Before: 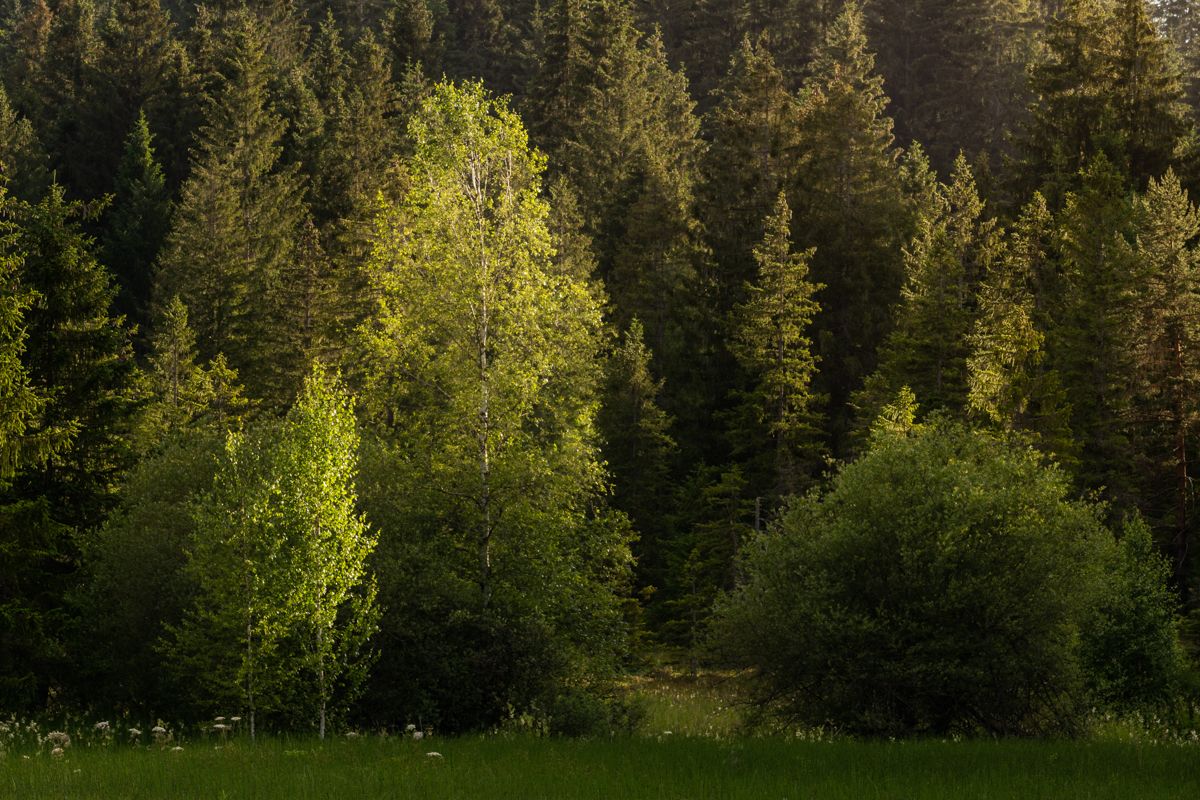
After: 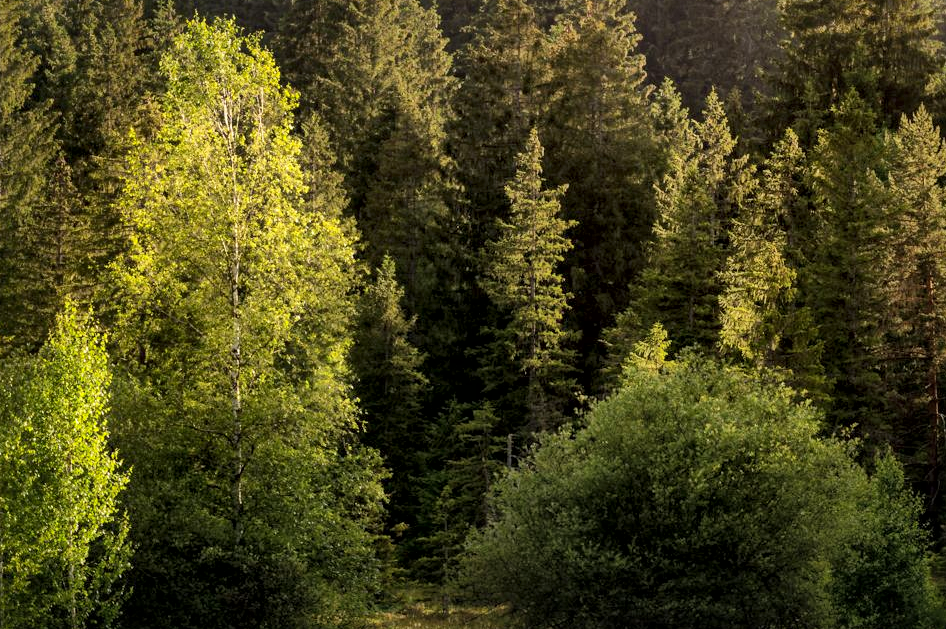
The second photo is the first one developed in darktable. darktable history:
crop and rotate: left 20.74%, top 7.912%, right 0.375%, bottom 13.378%
local contrast: mode bilateral grid, contrast 70, coarseness 75, detail 180%, midtone range 0.2
contrast brightness saturation: brightness 0.09, saturation 0.19
